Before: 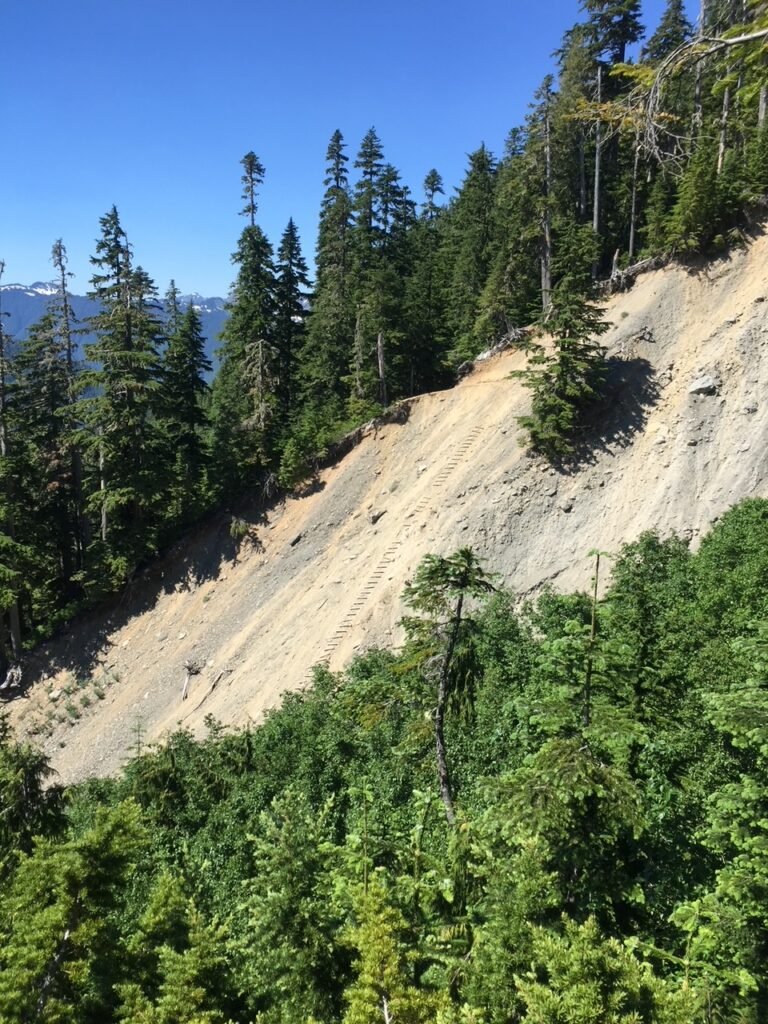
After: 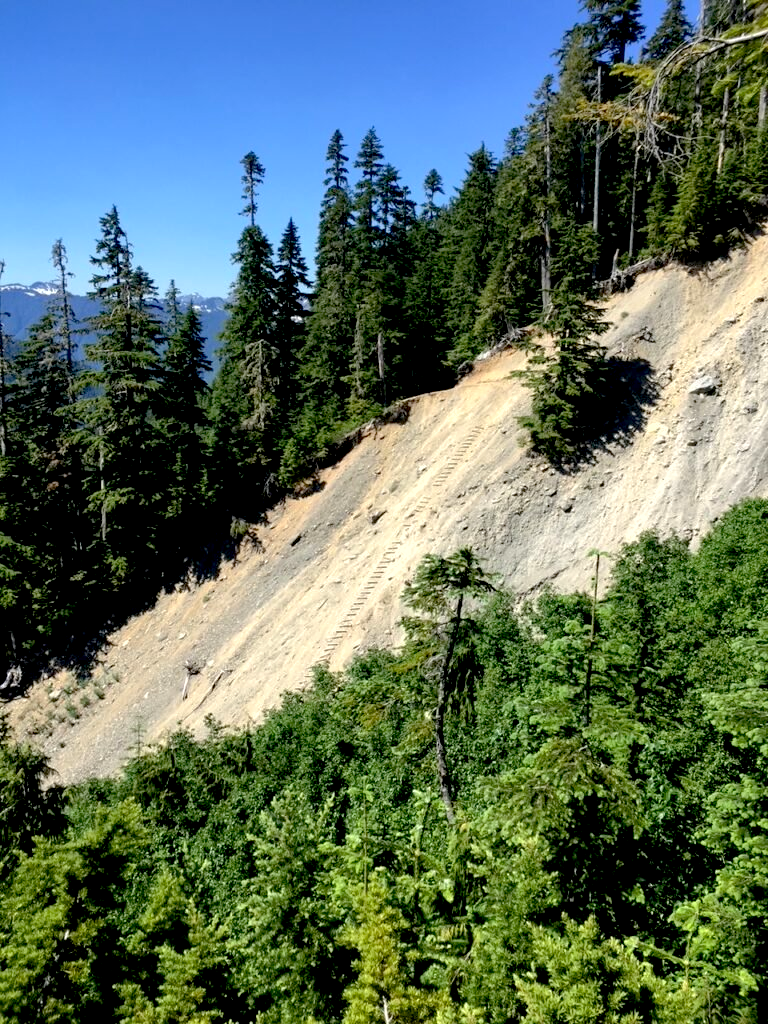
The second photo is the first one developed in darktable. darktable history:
shadows and highlights: shadows 10, white point adjustment 1, highlights -40
exposure: black level correction 0.025, exposure 0.182 EV, compensate highlight preservation false
